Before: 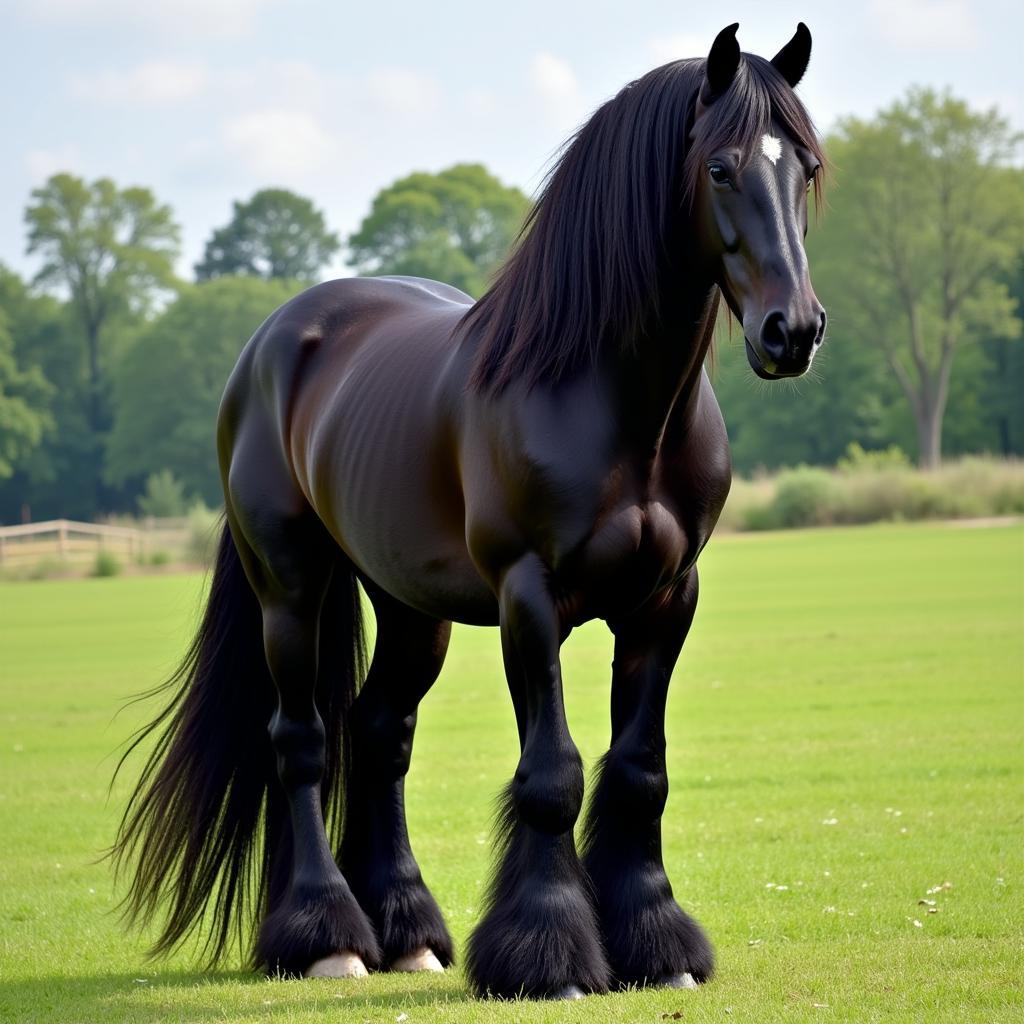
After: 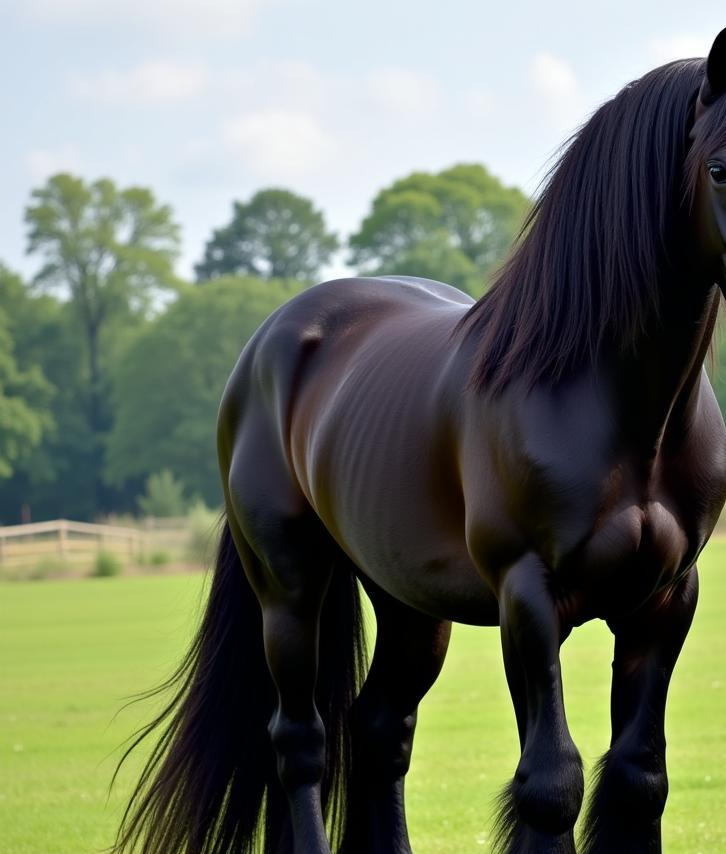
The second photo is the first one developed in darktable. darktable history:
crop: right 29.04%, bottom 16.543%
